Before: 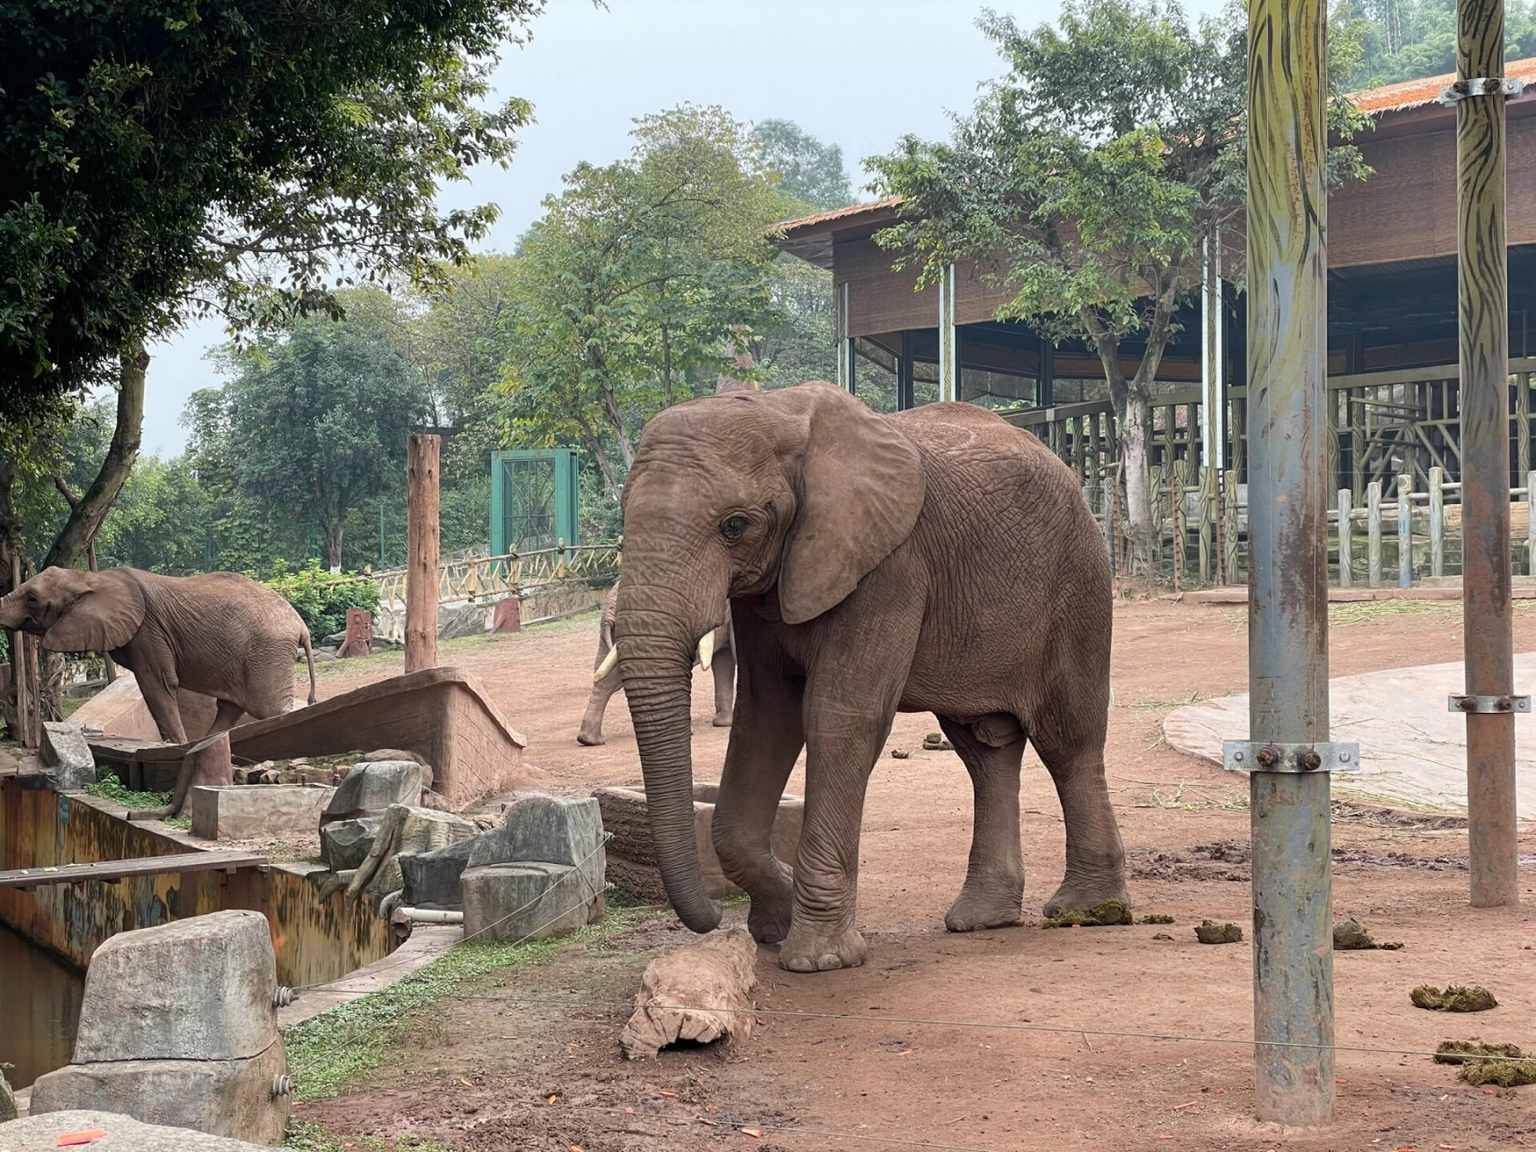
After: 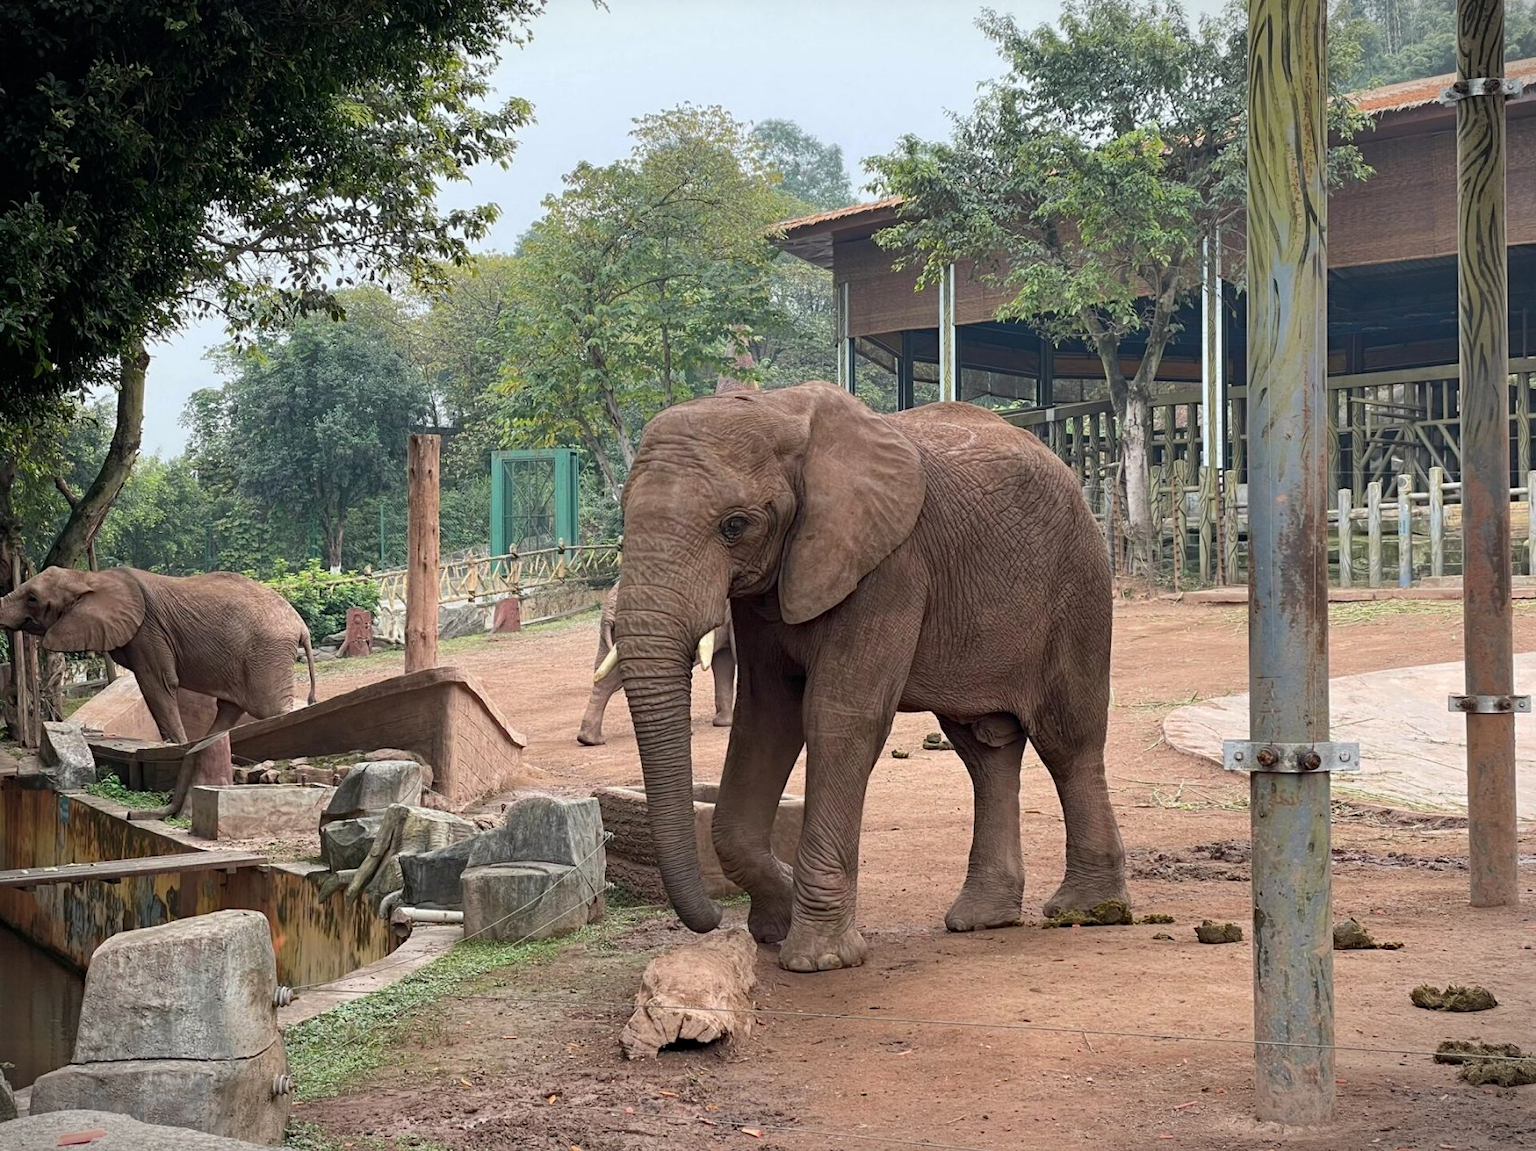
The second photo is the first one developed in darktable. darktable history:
haze removal: compatibility mode true, adaptive false
vignetting: fall-off start 99.9%, width/height ratio 1.306
